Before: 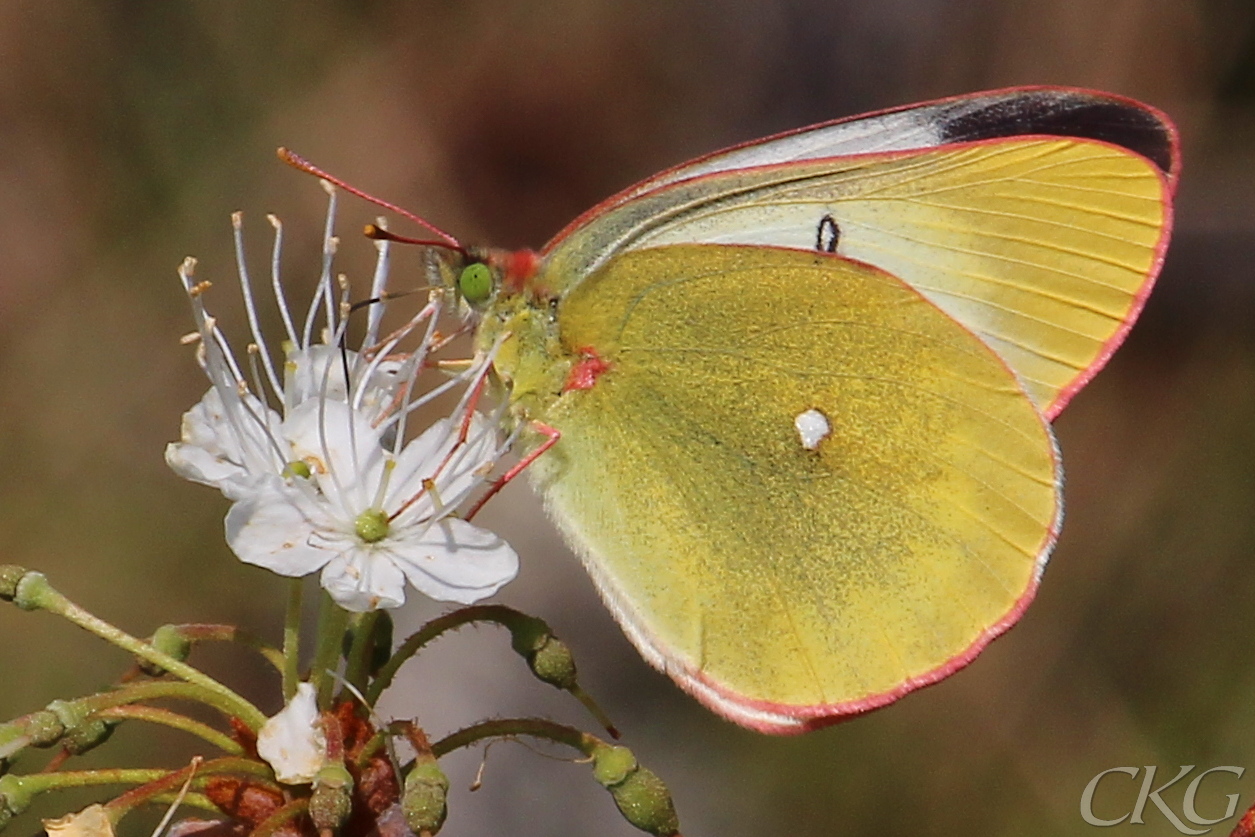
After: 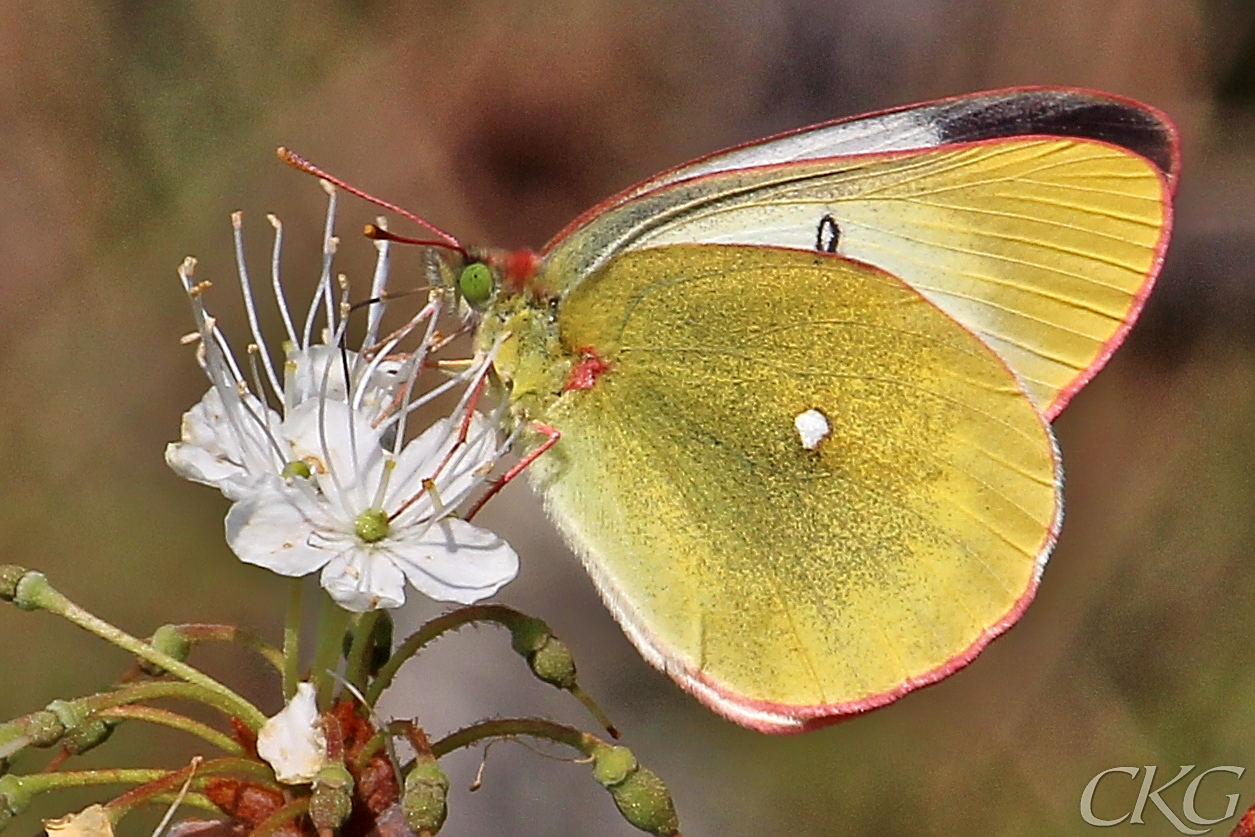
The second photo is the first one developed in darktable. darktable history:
sharpen: on, module defaults
tone equalizer: -8 EV -0.528 EV, -7 EV -0.319 EV, -6 EV -0.083 EV, -5 EV 0.413 EV, -4 EV 0.985 EV, -3 EV 0.791 EV, -2 EV -0.01 EV, -1 EV 0.14 EV, +0 EV -0.012 EV, smoothing 1
local contrast: mode bilateral grid, contrast 20, coarseness 50, detail 140%, midtone range 0.2
